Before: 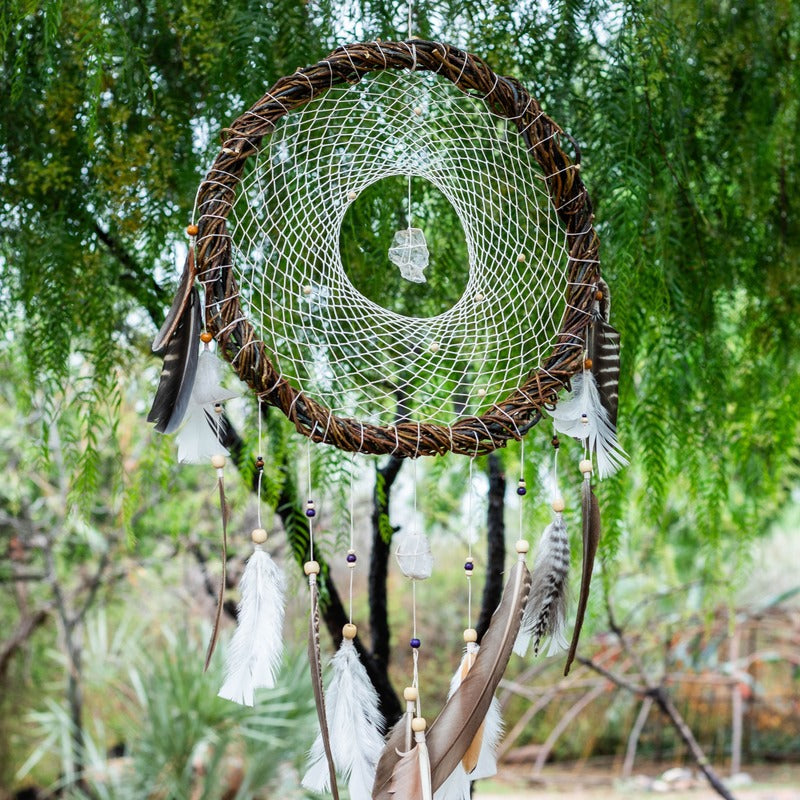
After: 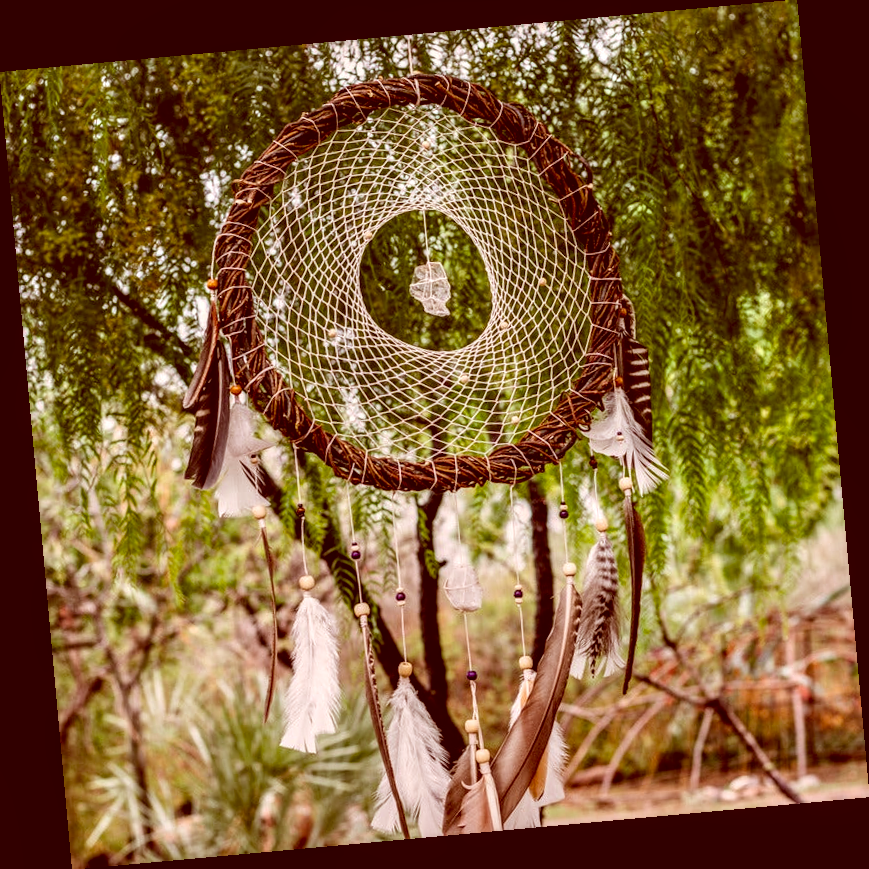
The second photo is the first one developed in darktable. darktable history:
color correction: highlights a* 9.03, highlights b* 8.71, shadows a* 40, shadows b* 40, saturation 0.8
color balance rgb: perceptual saturation grading › global saturation 20%, global vibrance 20%
rotate and perspective: rotation -5.2°, automatic cropping off
exposure: exposure -0.36 EV, compensate highlight preservation false
local contrast: detail 160%
